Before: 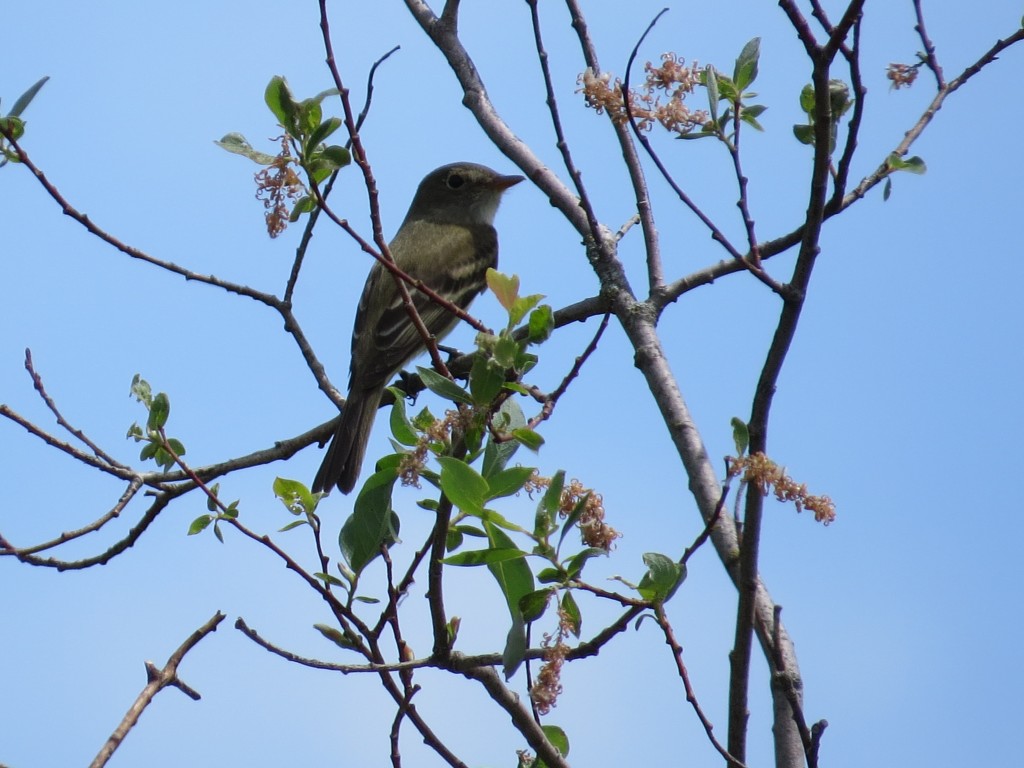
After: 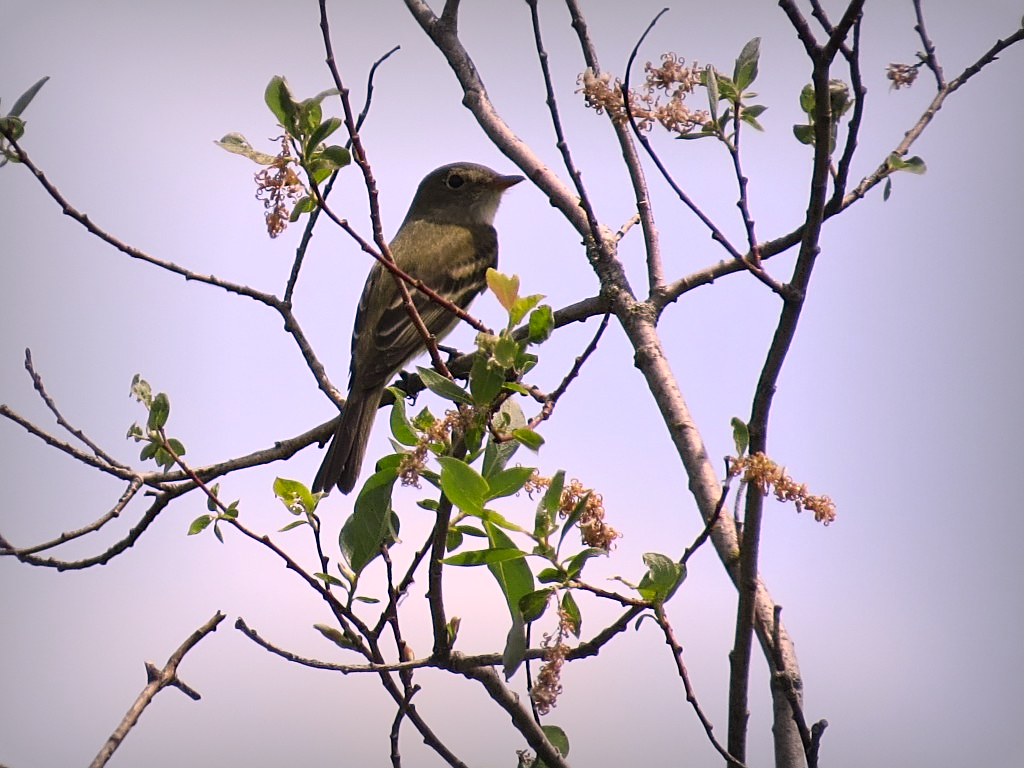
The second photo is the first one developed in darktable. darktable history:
base curve: curves: ch0 [(0, 0) (0.579, 0.807) (1, 1)]
tone equalizer: on, module defaults
vignetting: fall-off start 54.16%, automatic ratio true, width/height ratio 1.317, shape 0.225
sharpen: on, module defaults
color correction: highlights a* 17.79, highlights b* 18.93
